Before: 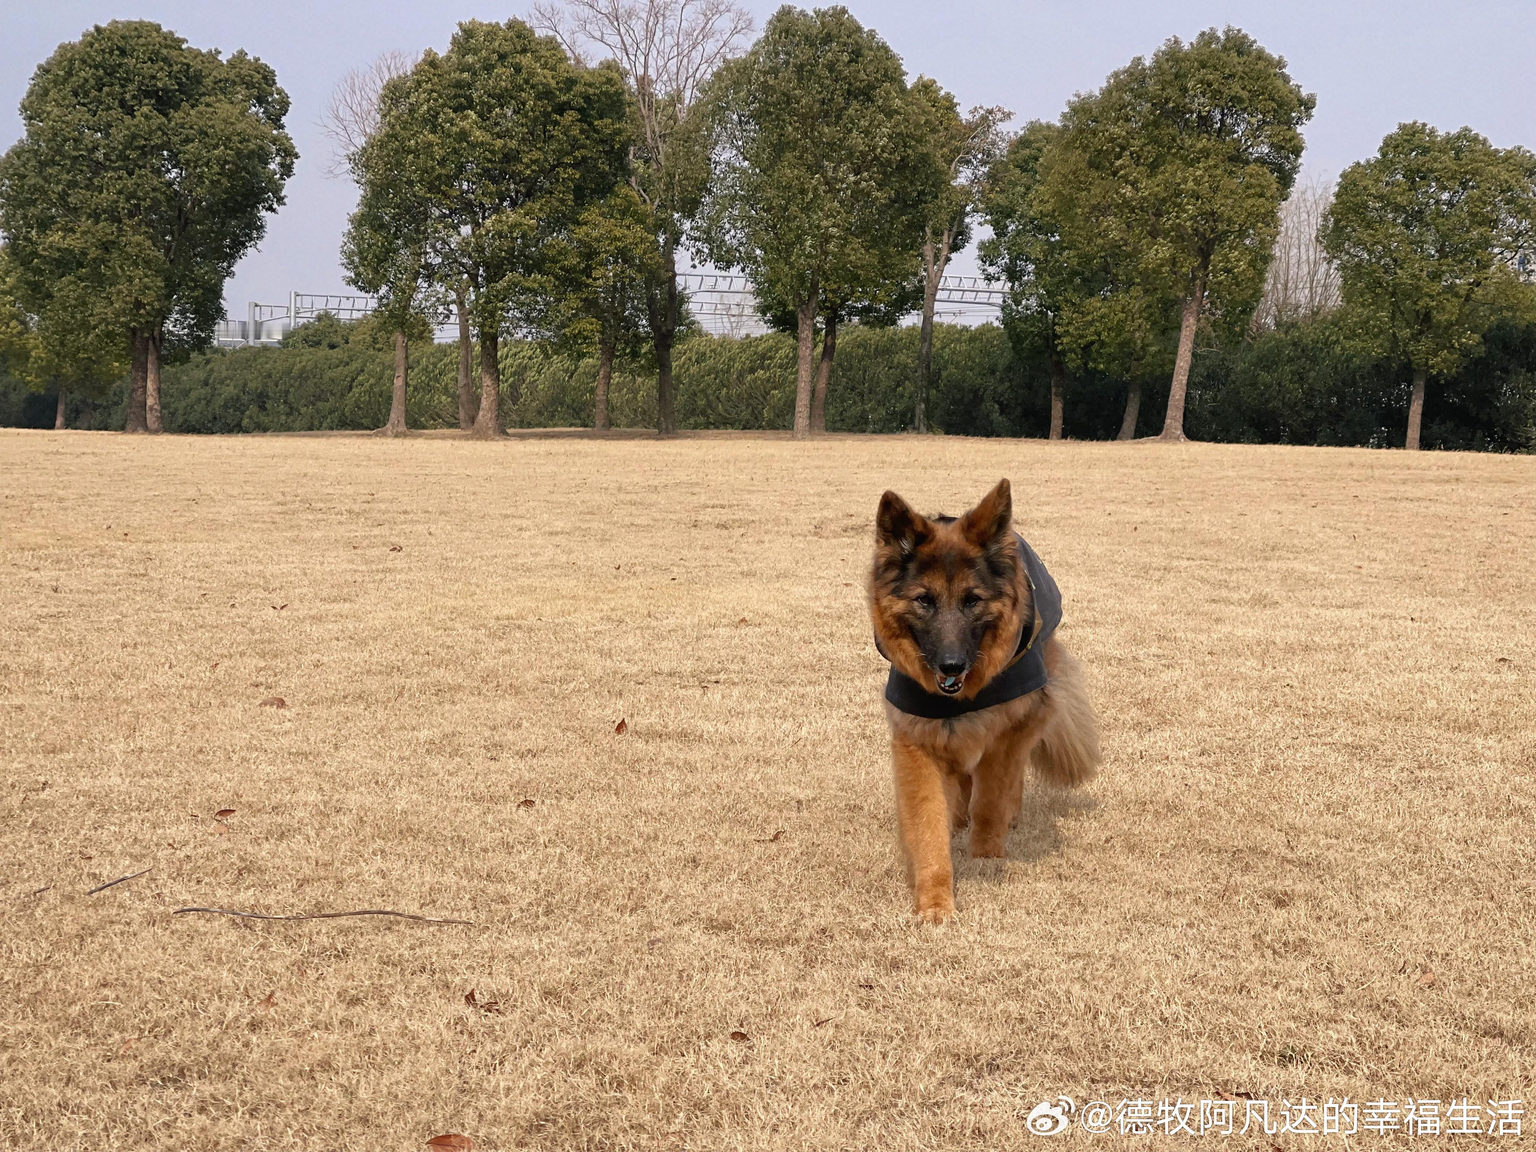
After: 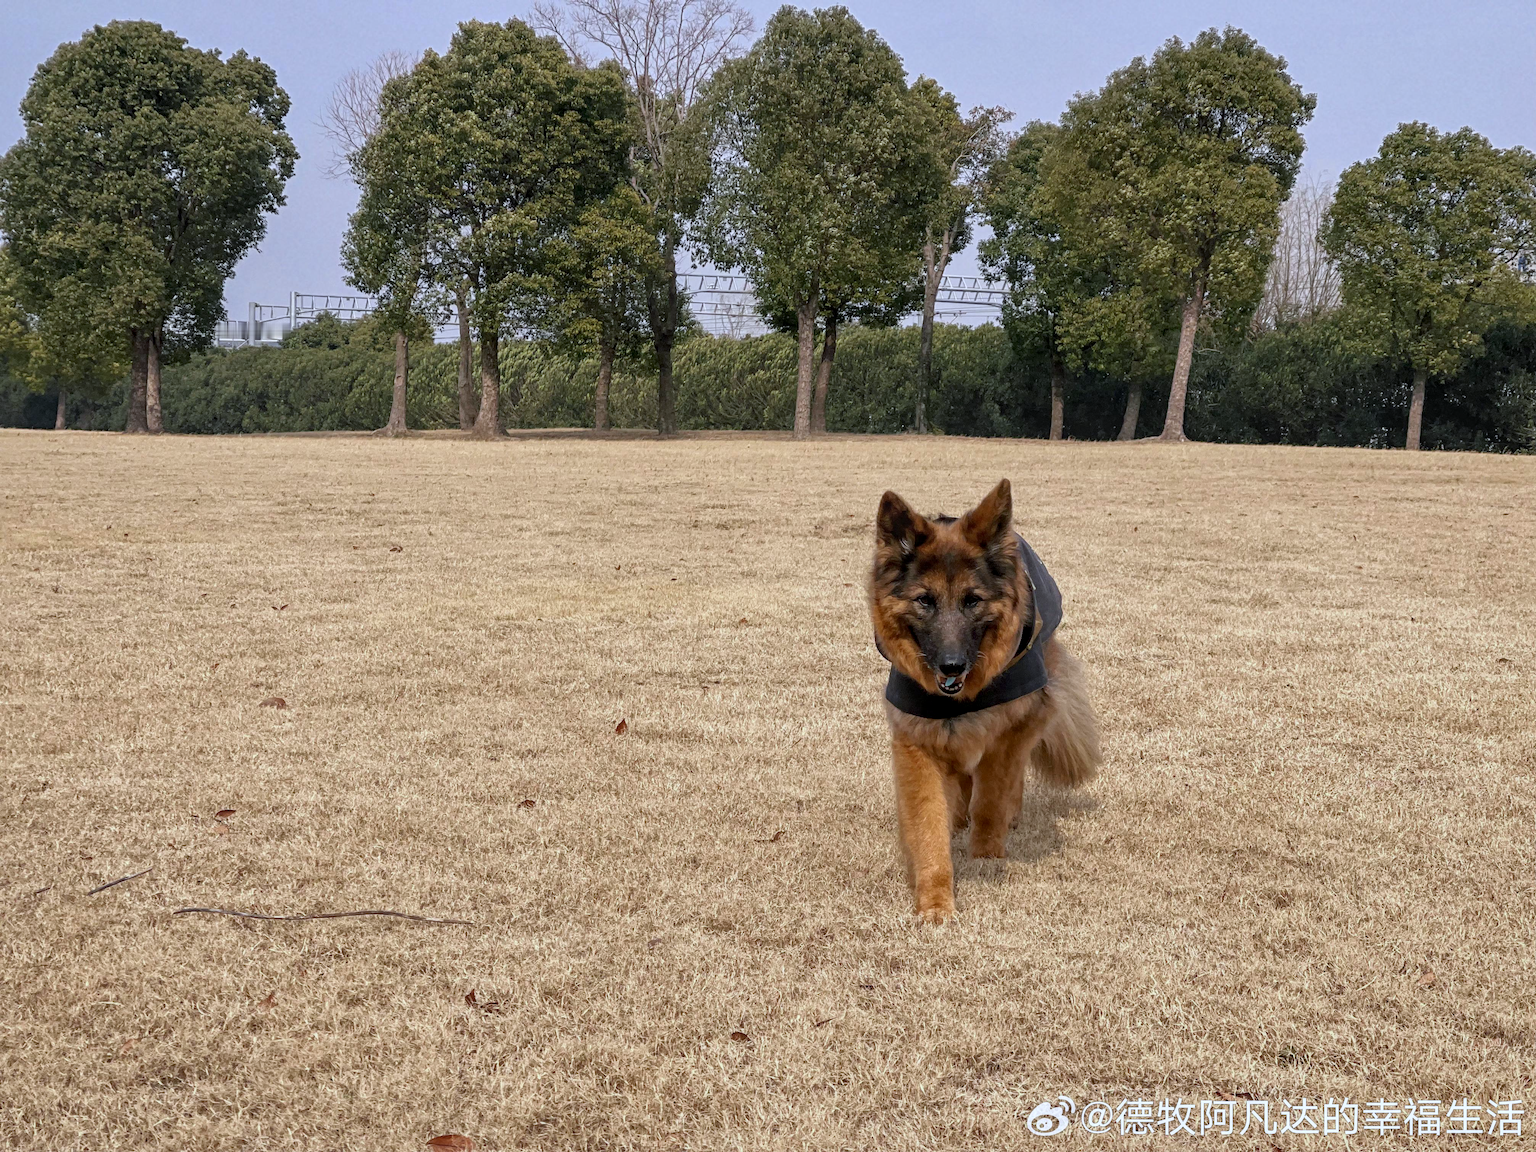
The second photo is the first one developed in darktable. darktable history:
shadows and highlights: shadows 25, white point adjustment -3, highlights -30
local contrast: on, module defaults
white balance: red 0.954, blue 1.079
